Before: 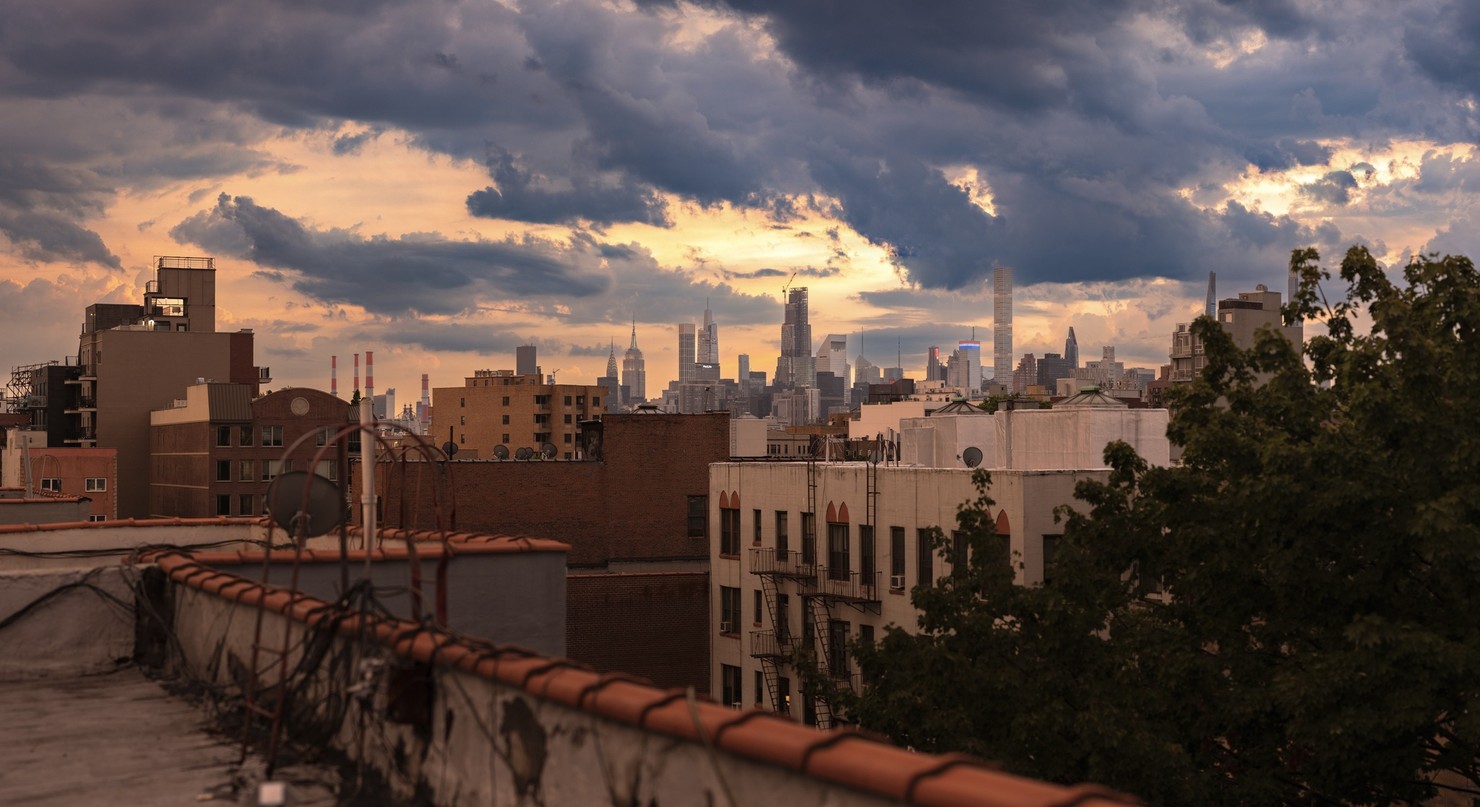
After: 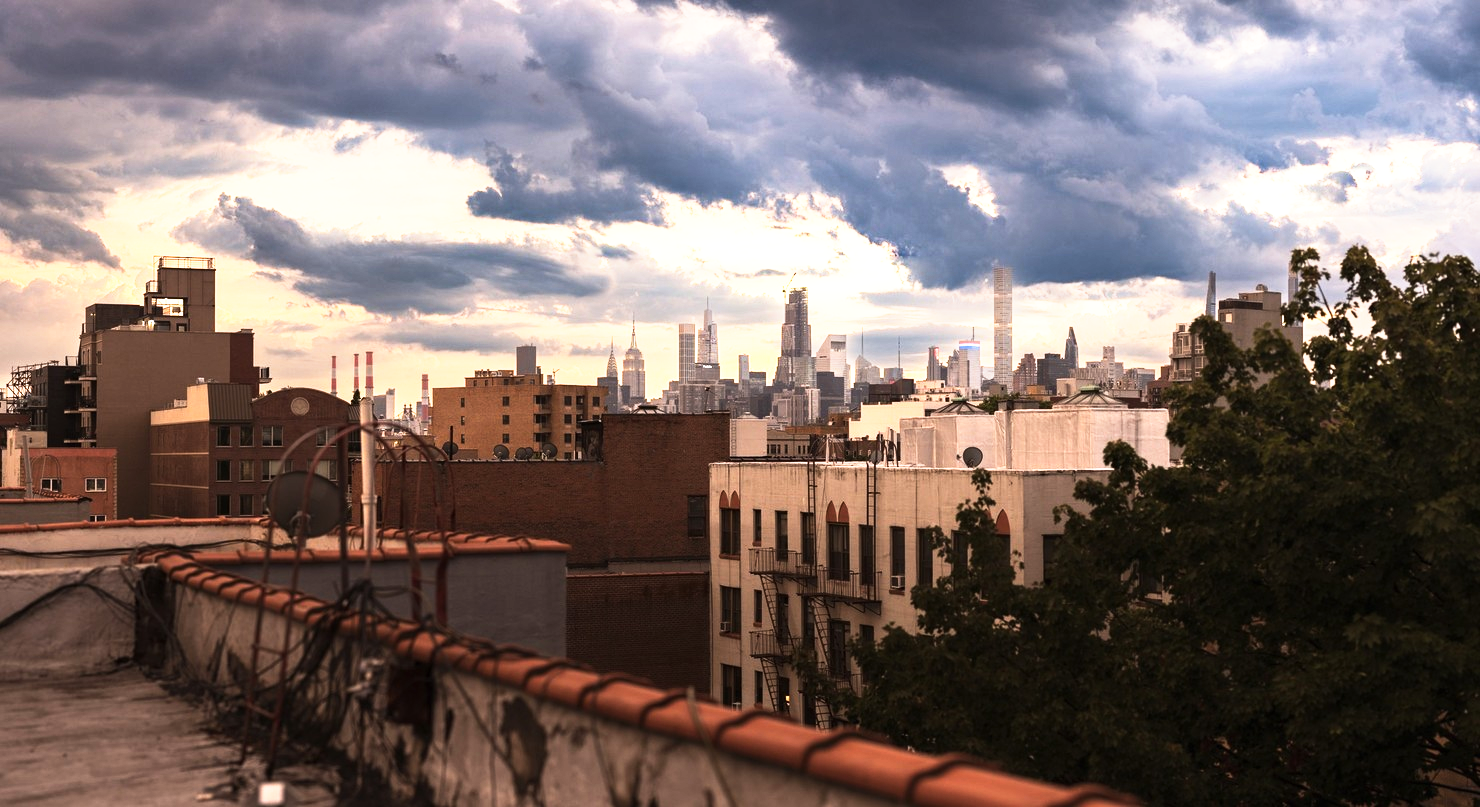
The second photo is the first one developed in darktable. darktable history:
tone equalizer: -8 EV -0.75 EV, -7 EV -0.7 EV, -6 EV -0.6 EV, -5 EV -0.4 EV, -3 EV 0.4 EV, -2 EV 0.6 EV, -1 EV 0.7 EV, +0 EV 0.75 EV, edges refinement/feathering 500, mask exposure compensation -1.57 EV, preserve details no
base curve: curves: ch0 [(0, 0) (0.495, 0.917) (1, 1)], preserve colors none
